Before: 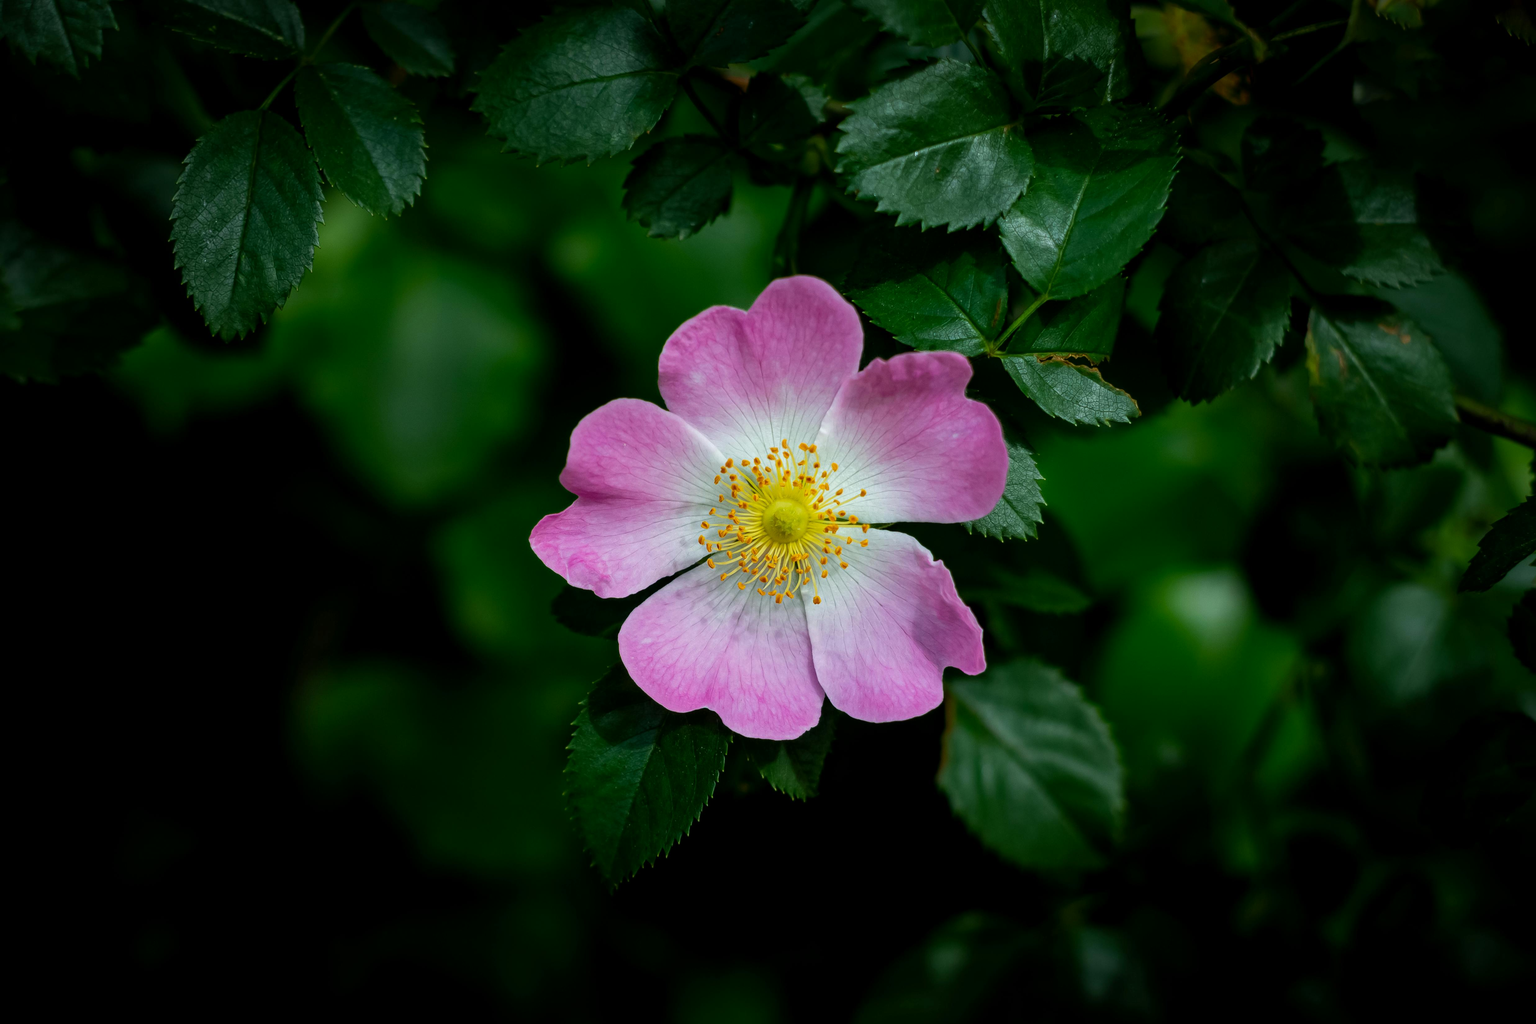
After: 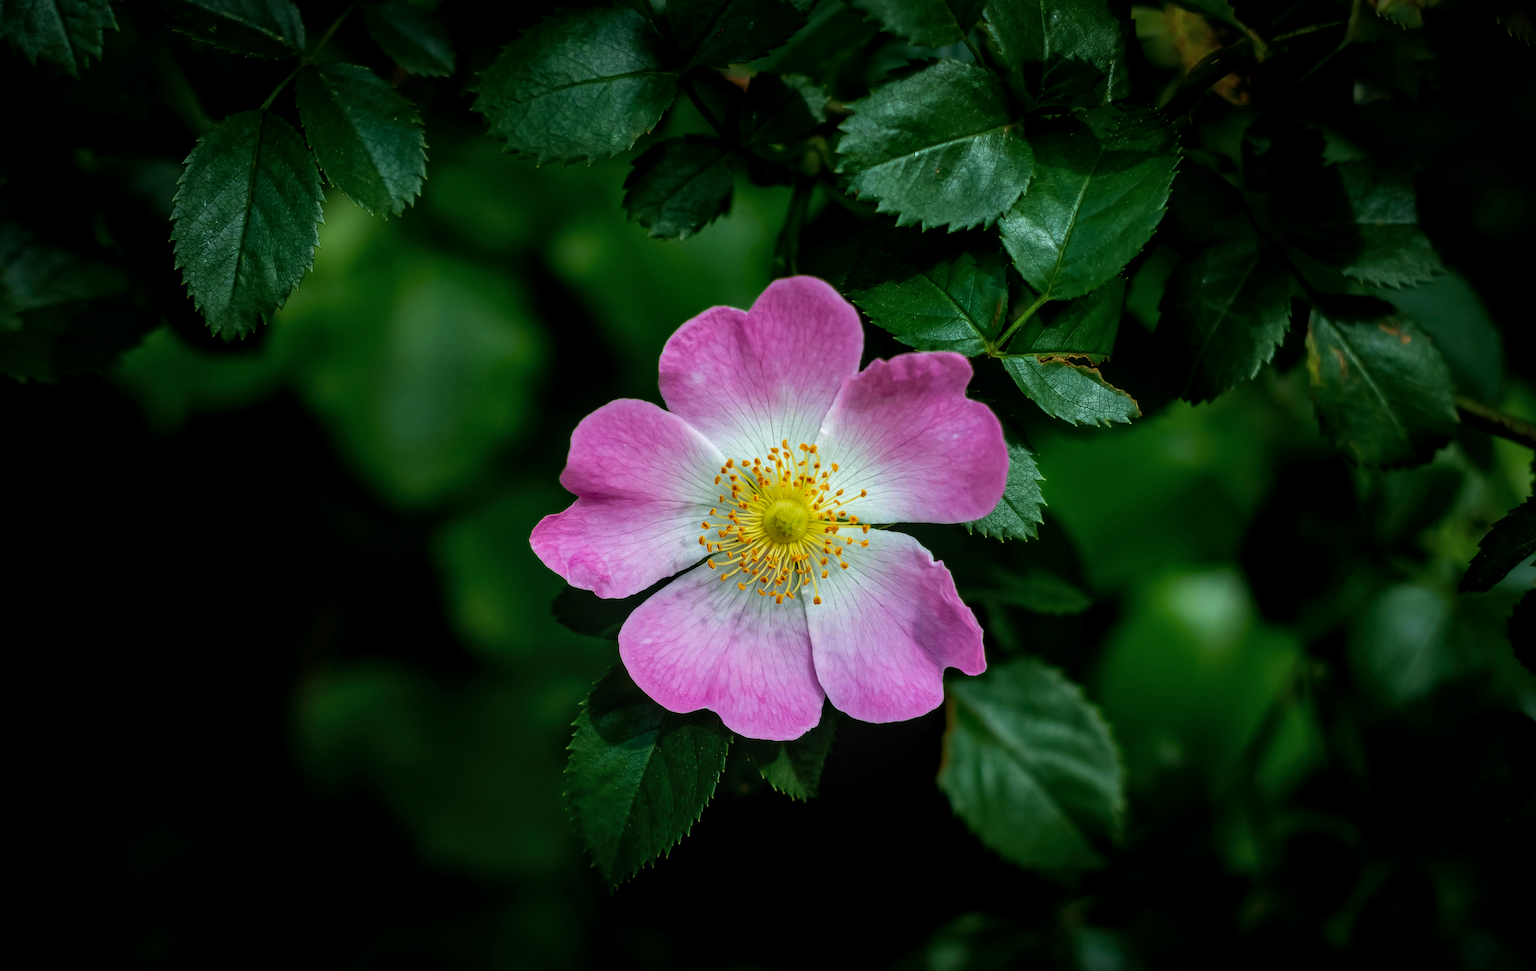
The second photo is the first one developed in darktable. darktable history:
velvia: on, module defaults
local contrast: on, module defaults
crop and rotate: top 0%, bottom 5.097%
